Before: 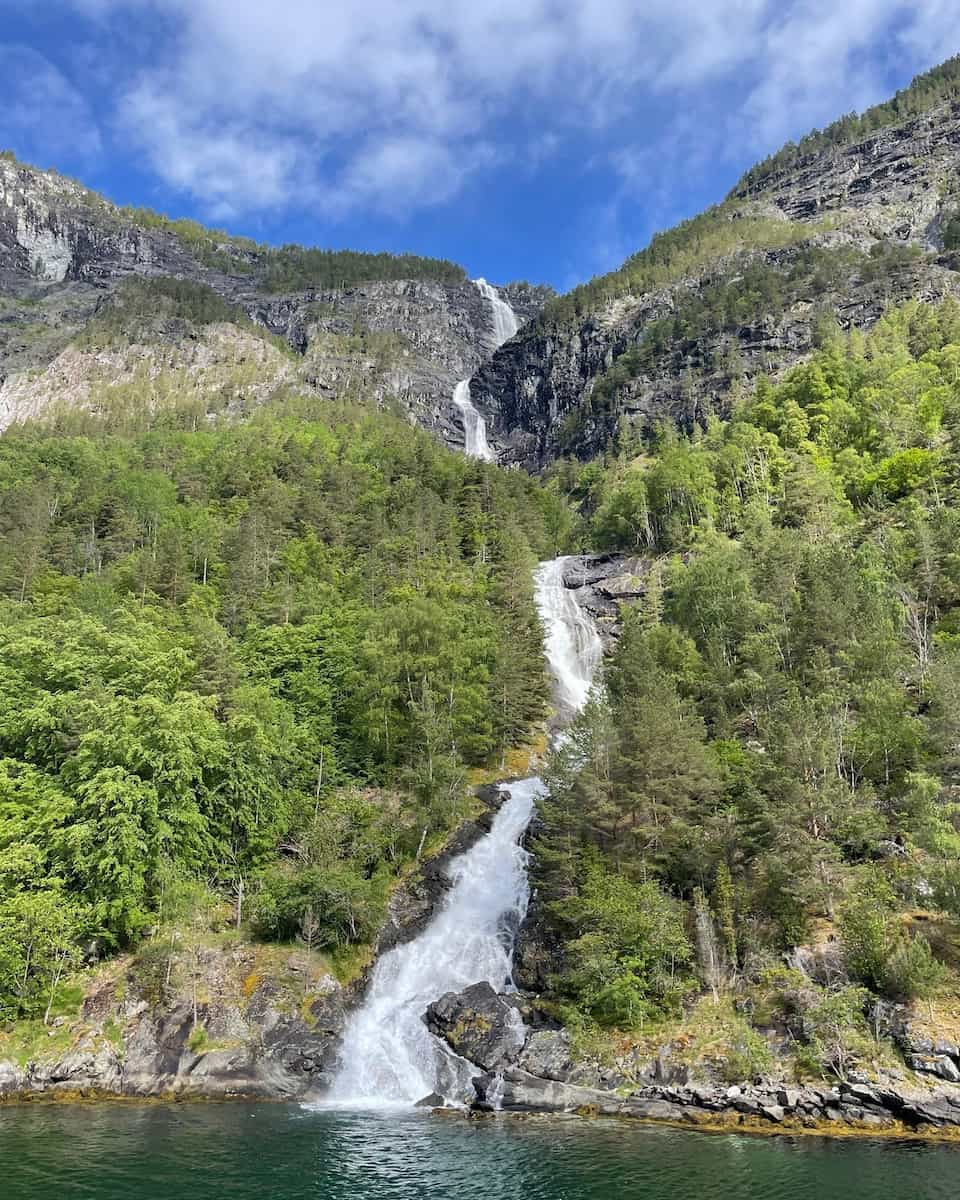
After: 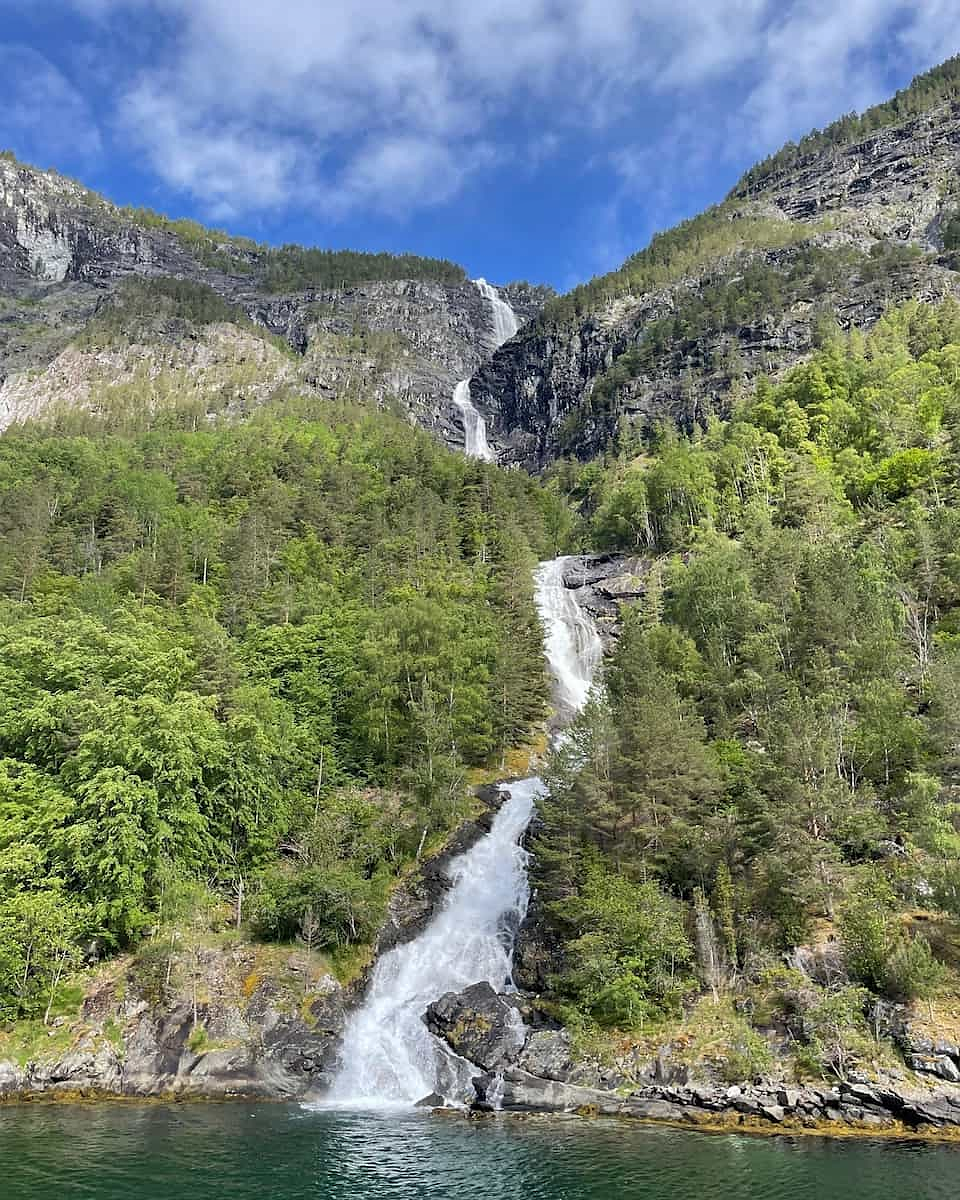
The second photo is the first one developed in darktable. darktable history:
sharpen: radius 1
shadows and highlights: low approximation 0.01, soften with gaussian
color correction: saturation 0.98
